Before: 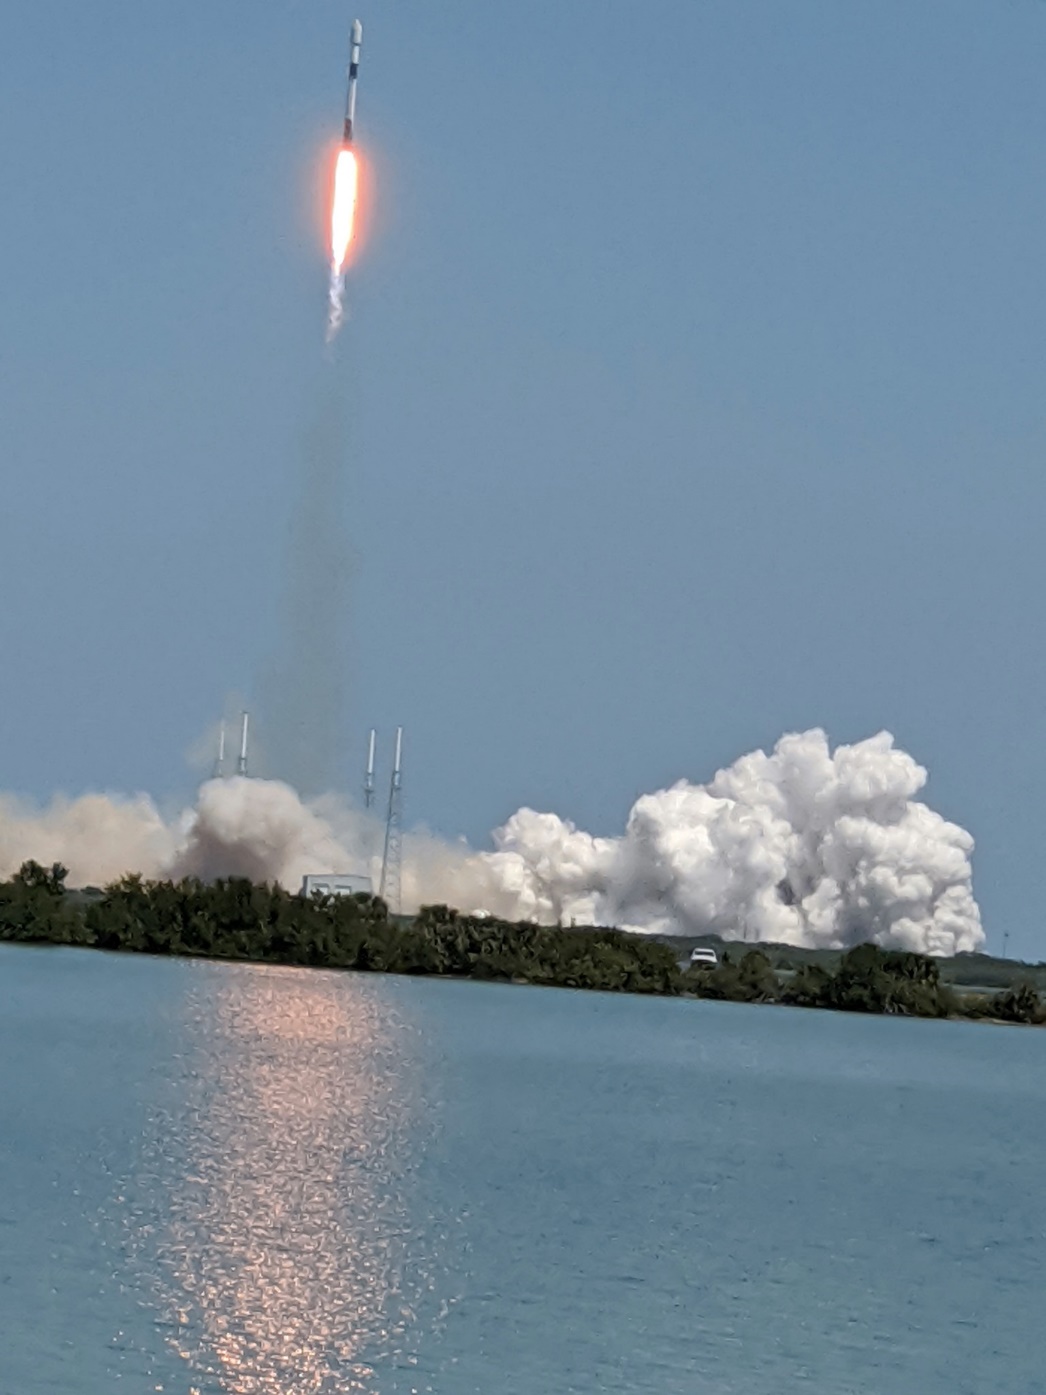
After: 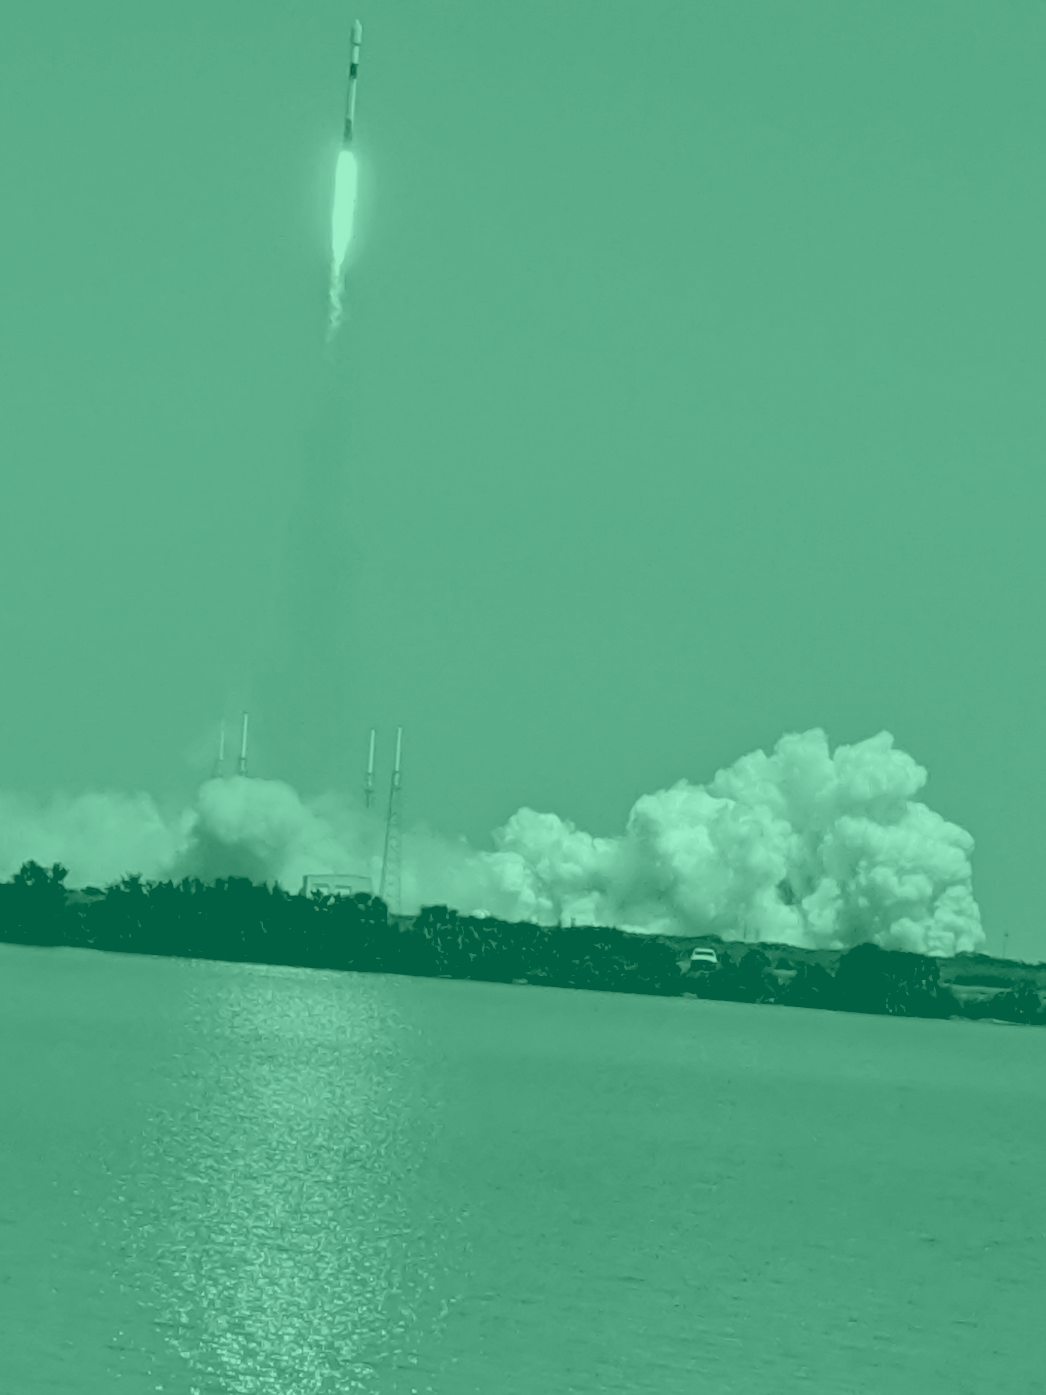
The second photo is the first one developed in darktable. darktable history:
white balance: red 1.05, blue 1.072
rgb levels: levels [[0.034, 0.472, 0.904], [0, 0.5, 1], [0, 0.5, 1]]
colorize: hue 147.6°, saturation 65%, lightness 21.64%
